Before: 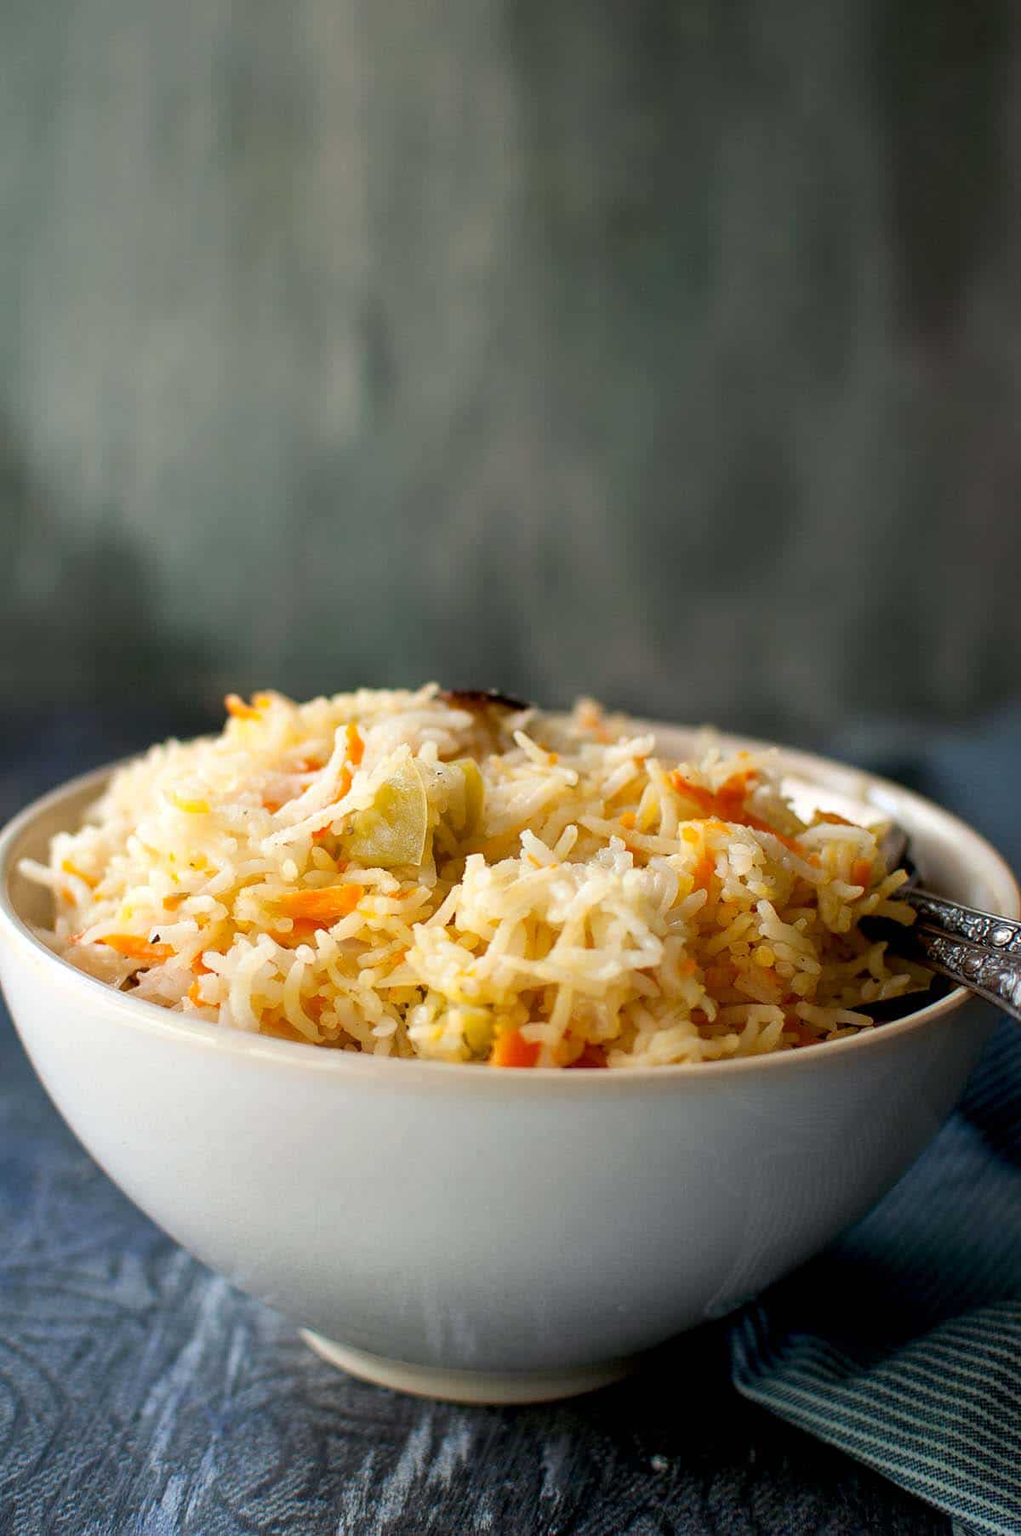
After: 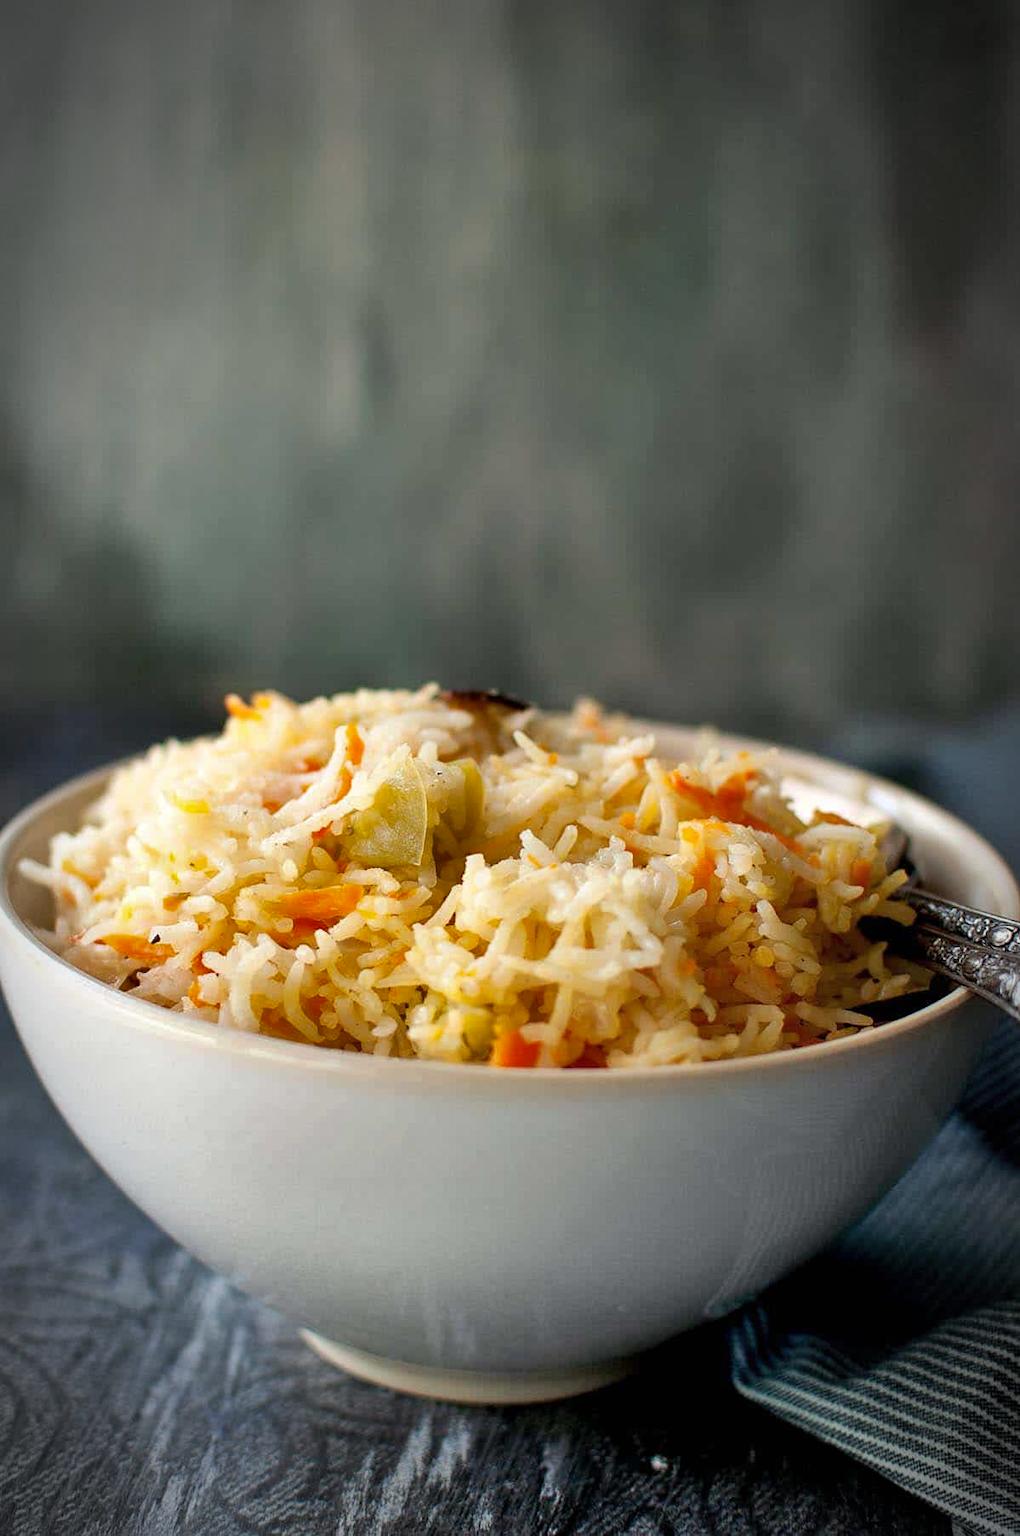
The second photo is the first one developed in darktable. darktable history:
shadows and highlights: soften with gaussian
vignetting: brightness -0.621, saturation -0.683, center (0, 0.01), automatic ratio true
